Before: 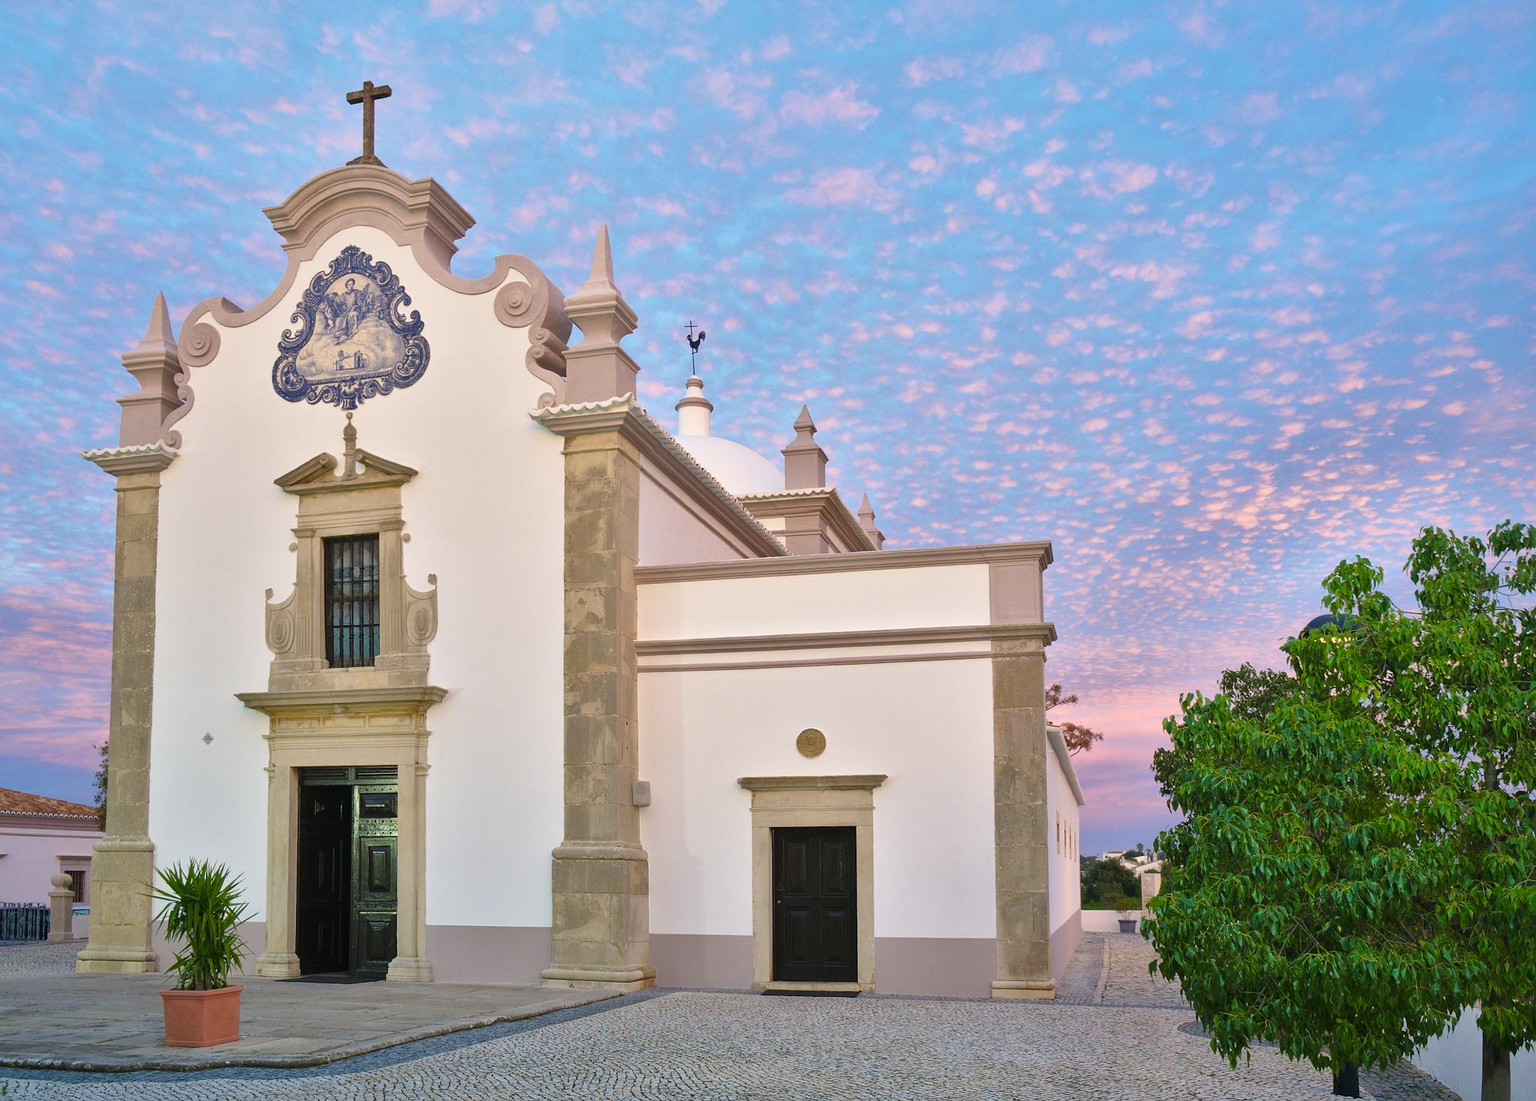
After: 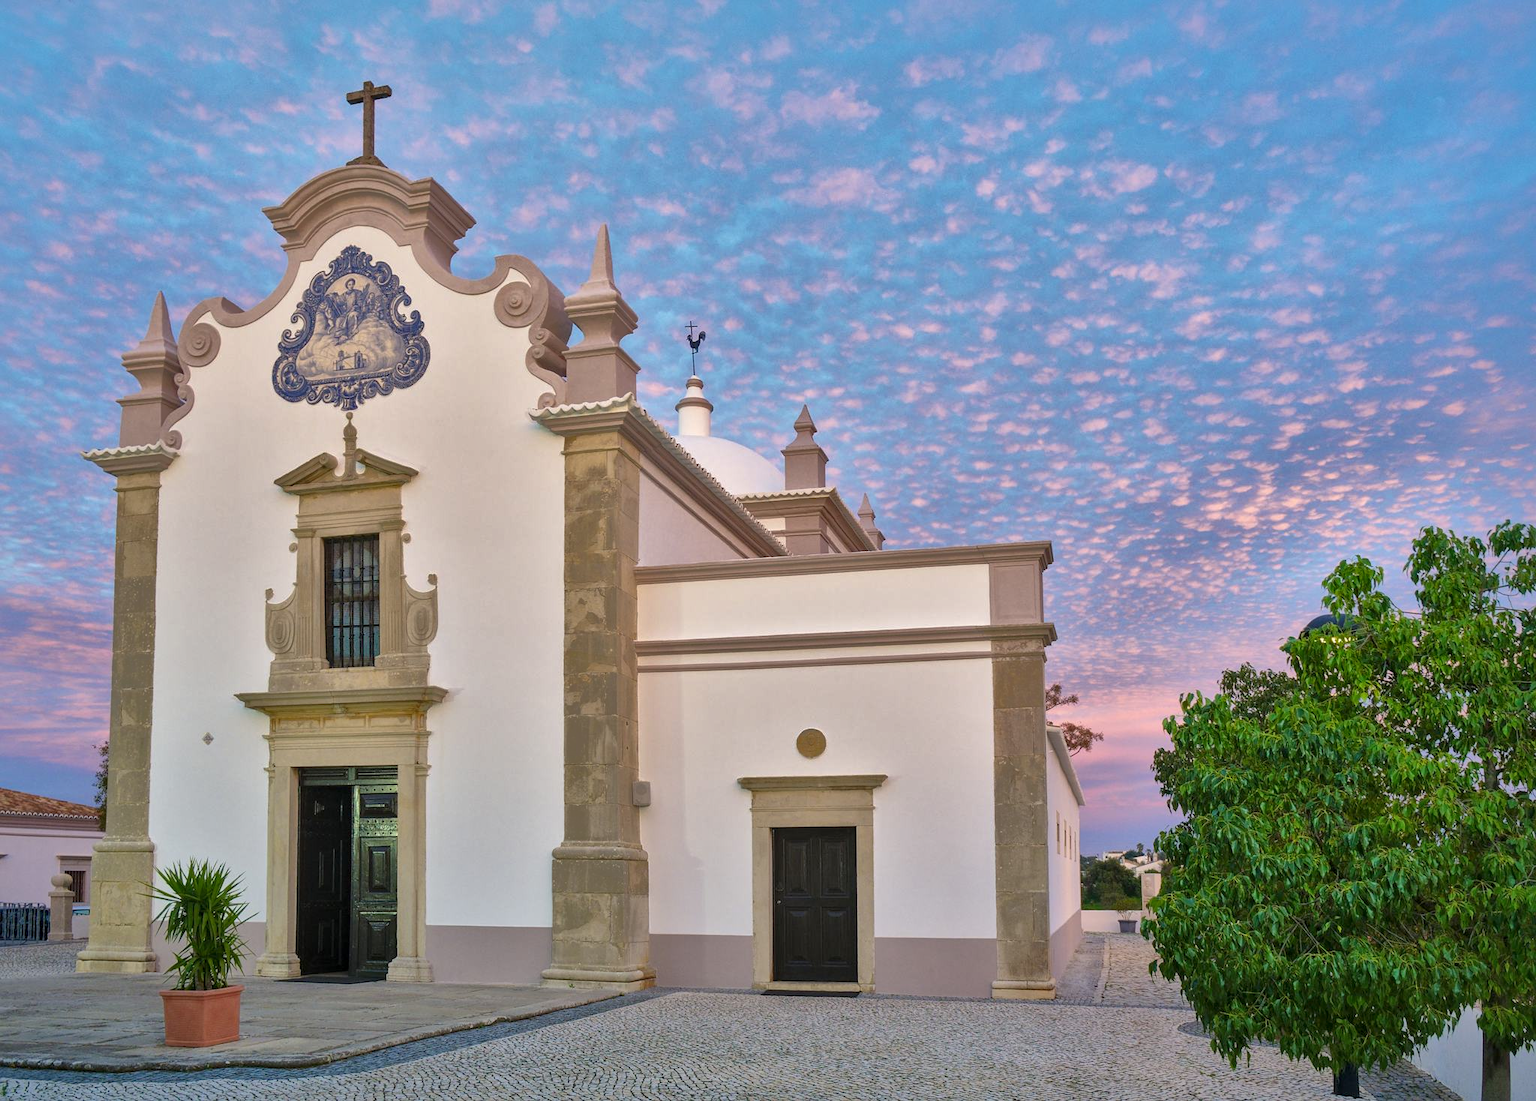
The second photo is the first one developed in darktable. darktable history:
local contrast: on, module defaults
shadows and highlights: shadows 40, highlights -60
